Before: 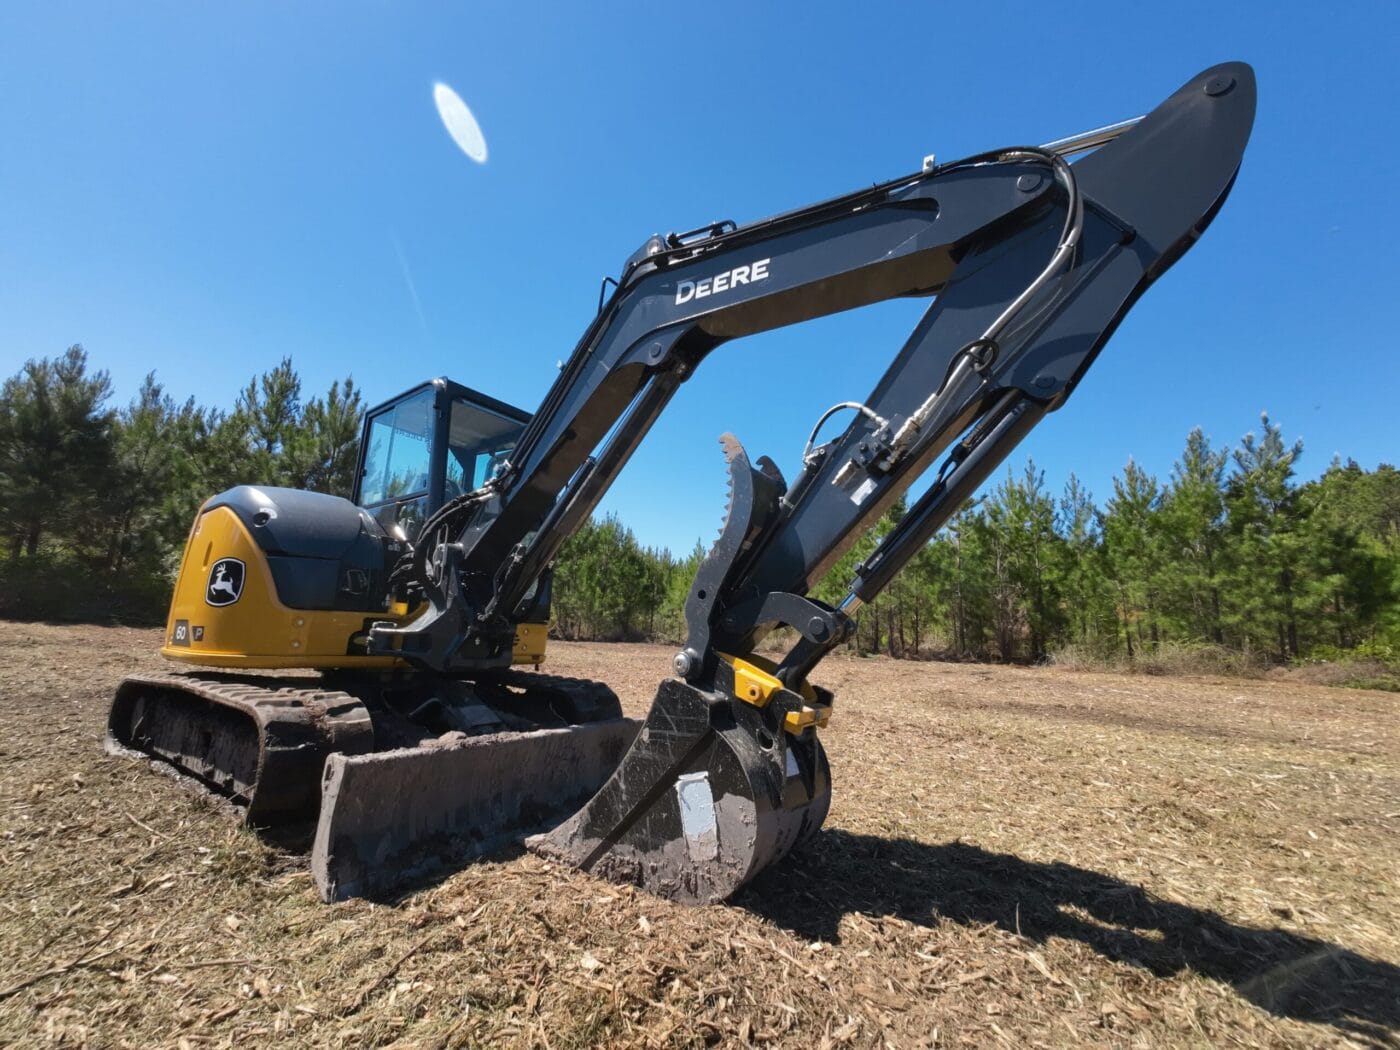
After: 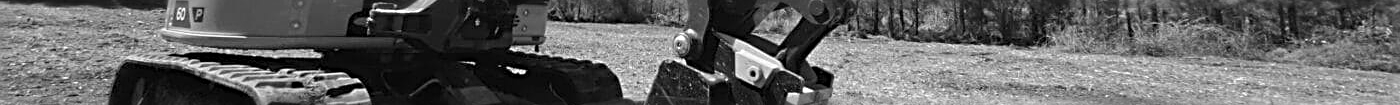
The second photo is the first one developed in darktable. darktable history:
color correction: saturation 0.98
crop and rotate: top 59.084%, bottom 30.916%
sharpen: radius 3.025, amount 0.757
monochrome: on, module defaults
